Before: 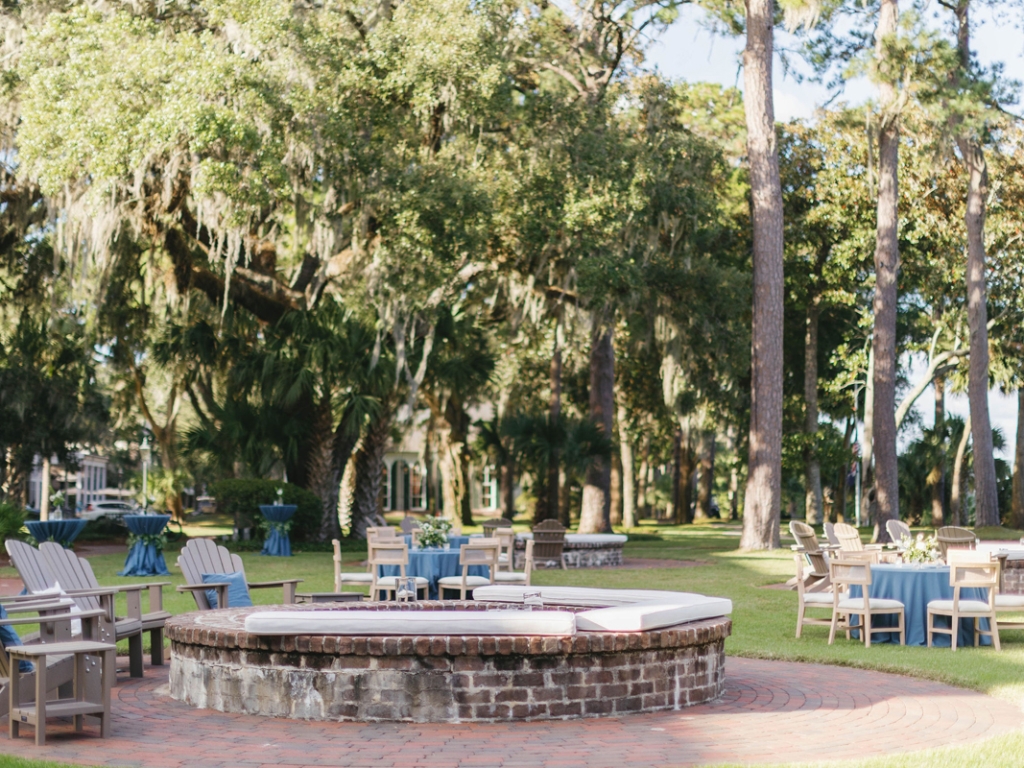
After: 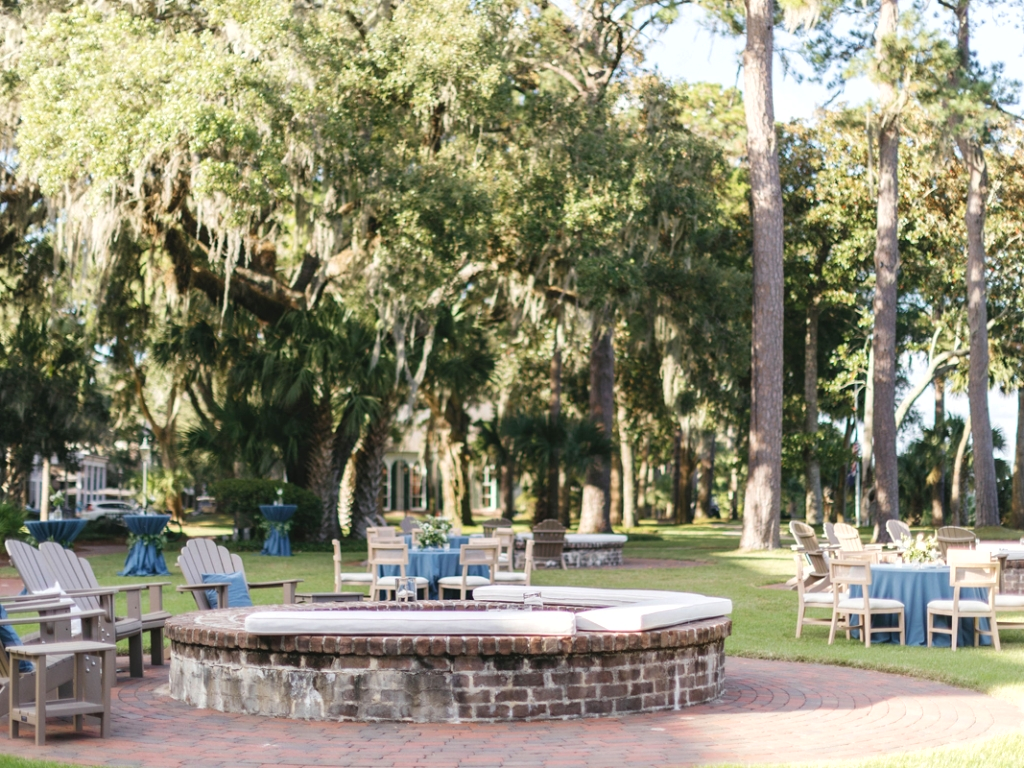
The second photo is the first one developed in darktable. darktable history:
shadows and highlights: radius 47.6, white point adjustment 6.47, compress 79.95%, soften with gaussian
